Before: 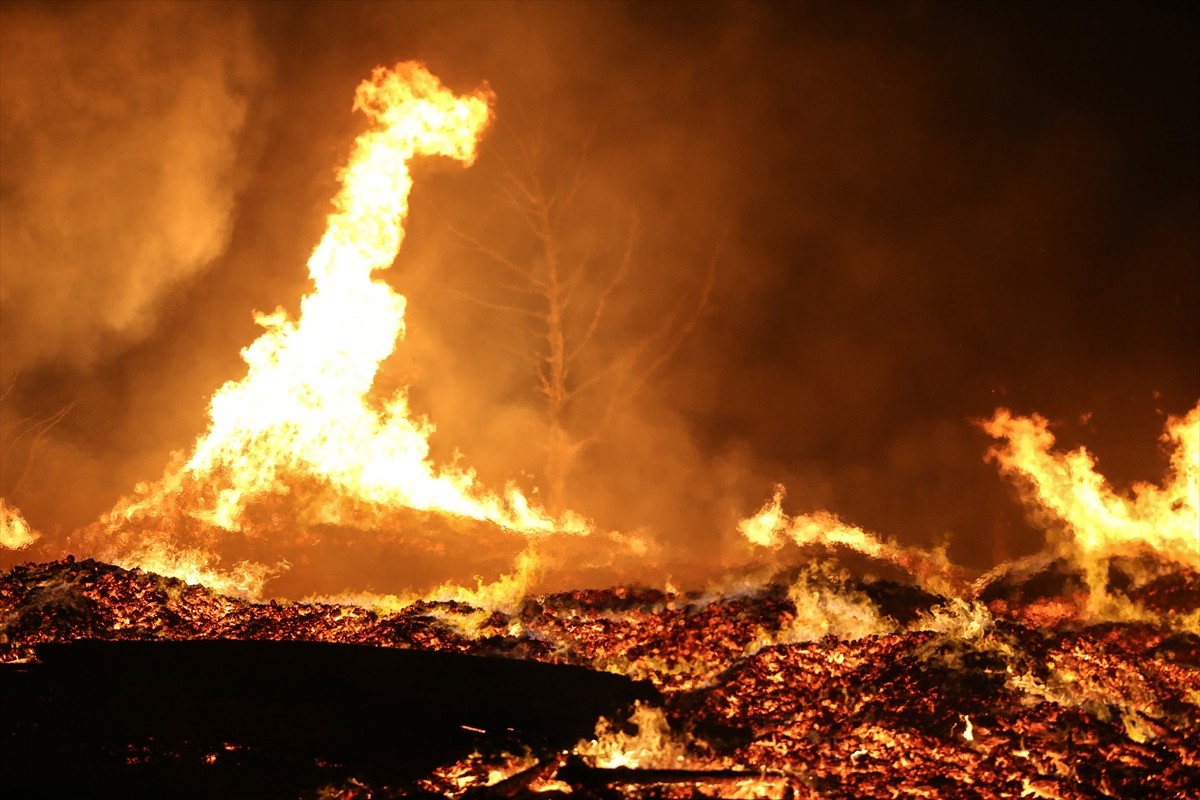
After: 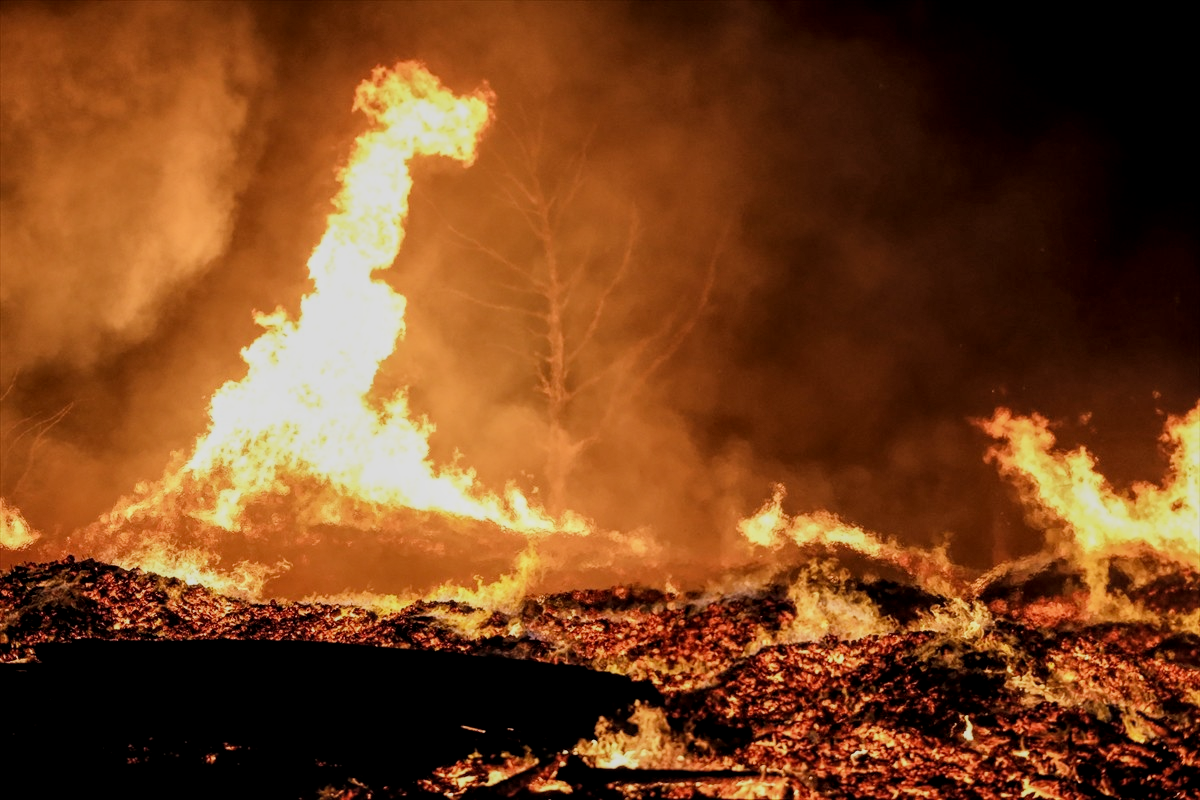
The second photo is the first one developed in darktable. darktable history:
filmic rgb: black relative exposure -7.65 EV, white relative exposure 4.56 EV, hardness 3.61
local contrast: highlights 99%, shadows 86%, detail 160%, midtone range 0.2
